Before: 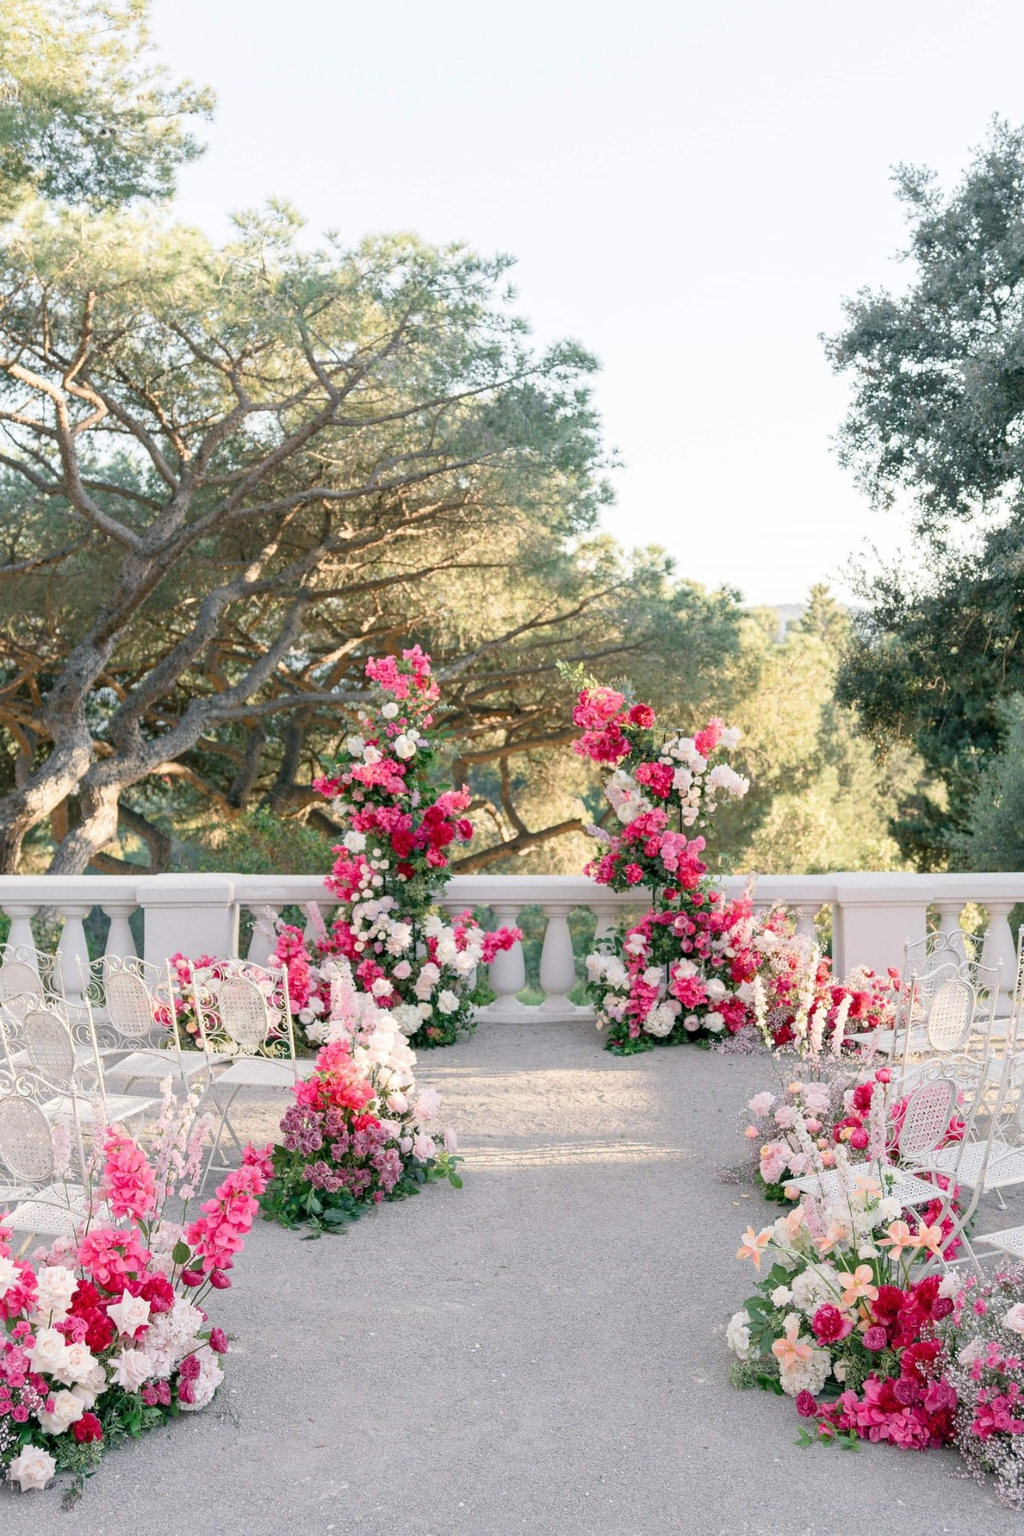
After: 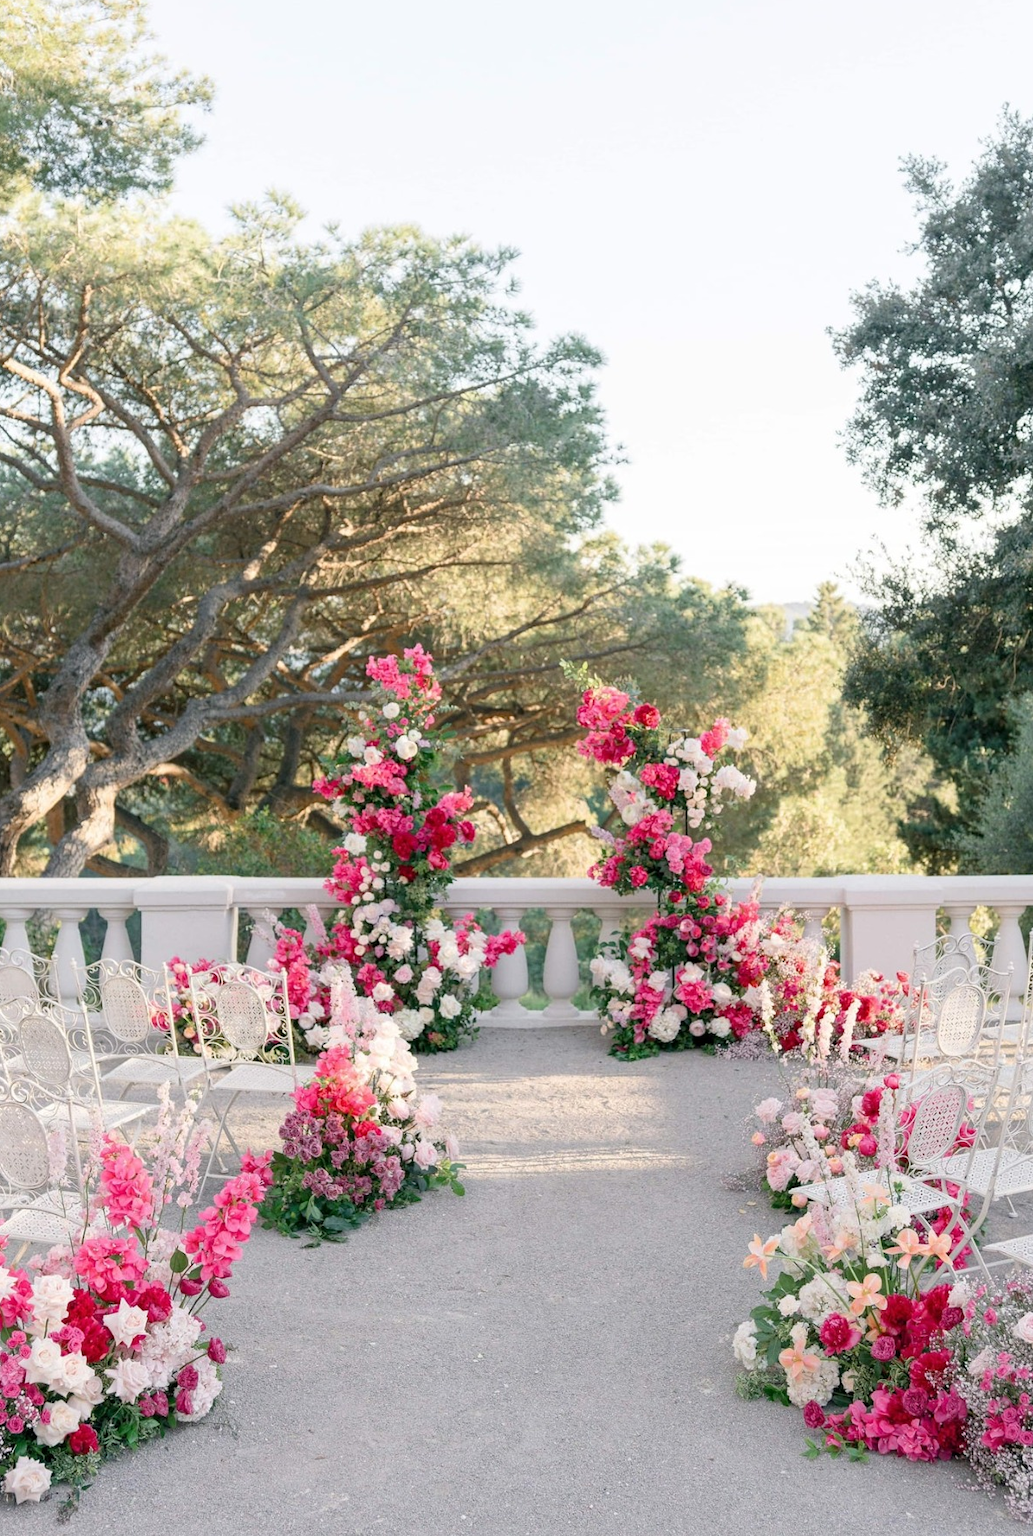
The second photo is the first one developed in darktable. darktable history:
exposure: compensate exposure bias true, compensate highlight preservation false
crop: left 0.506%, top 0.754%, right 0.135%, bottom 0.779%
